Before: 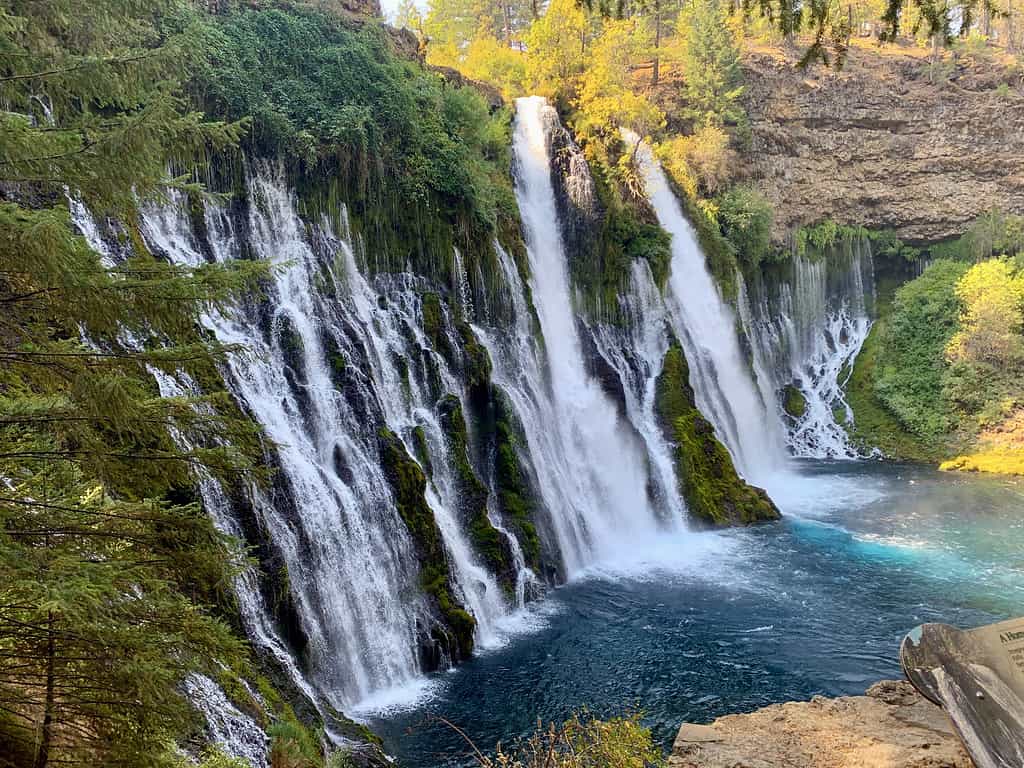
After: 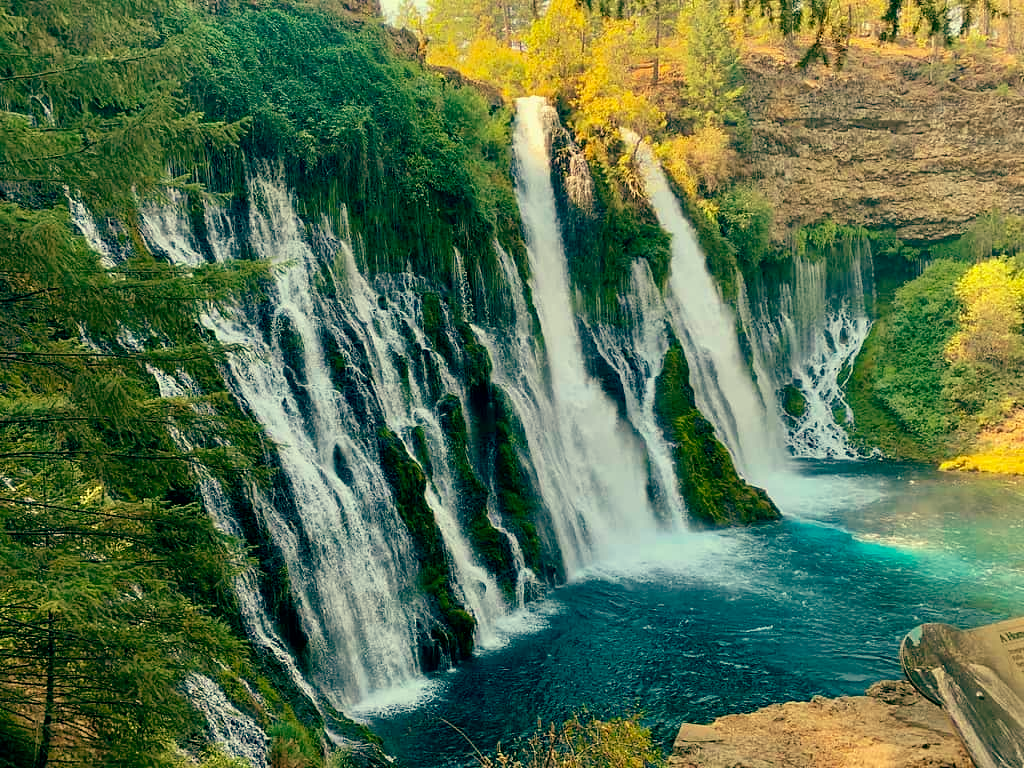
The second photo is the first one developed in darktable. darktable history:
color balance: mode lift, gamma, gain (sRGB), lift [1, 0.69, 1, 1], gamma [1, 1.482, 1, 1], gain [1, 1, 1, 0.802]
velvia: strength 15%
shadows and highlights: shadows 25, highlights -25
